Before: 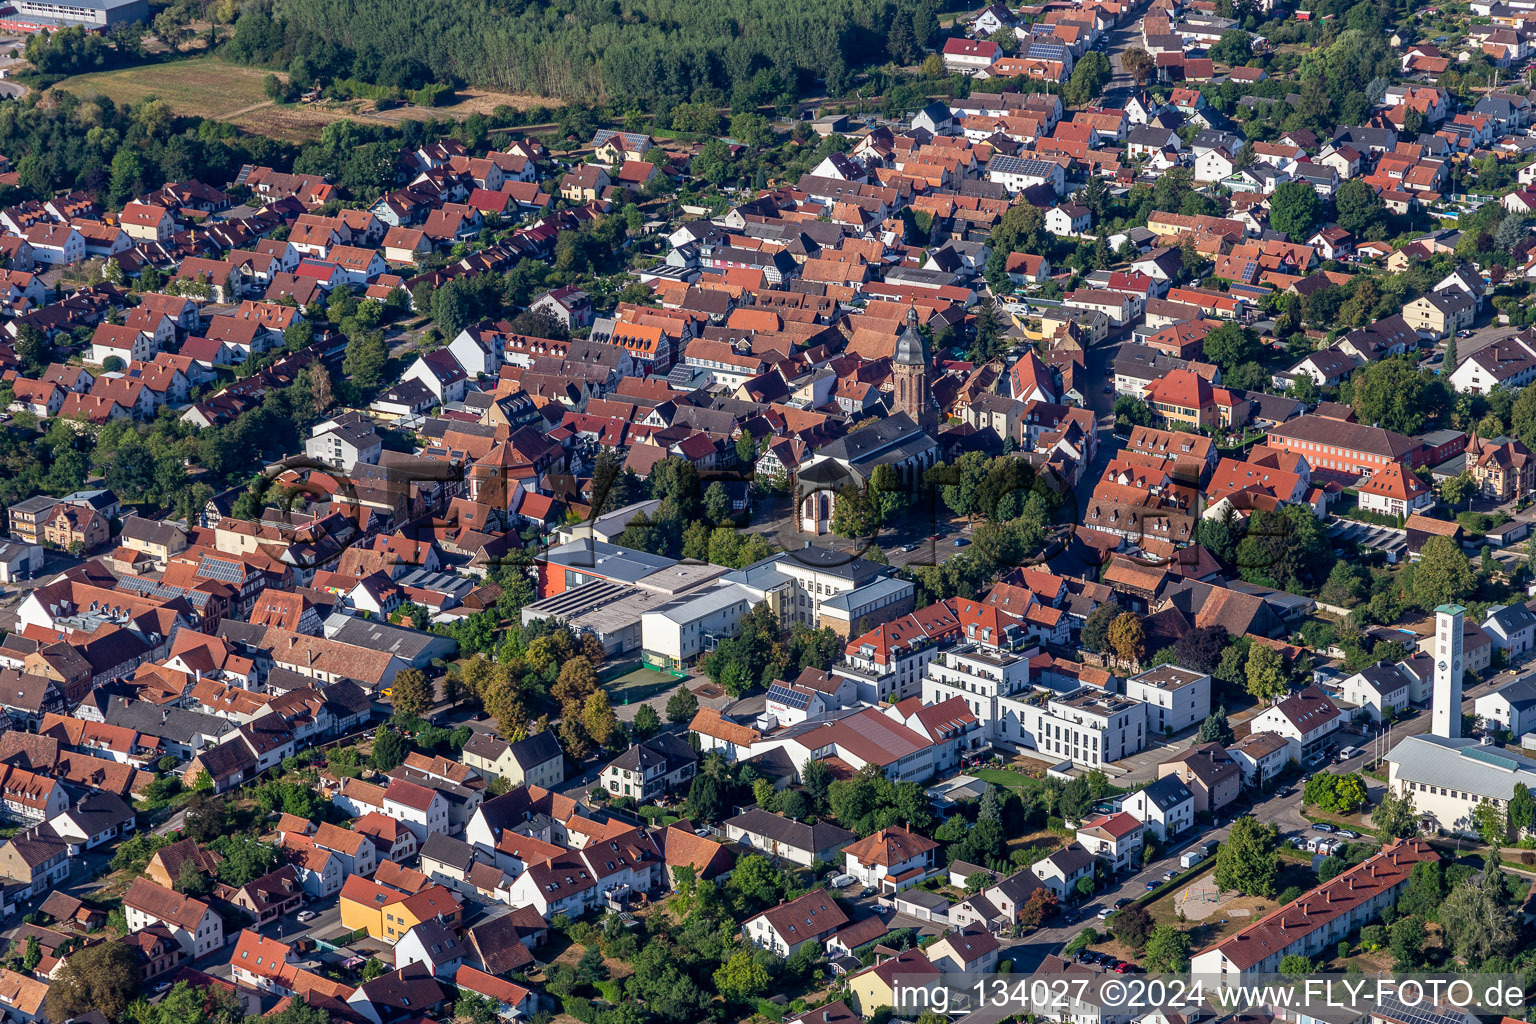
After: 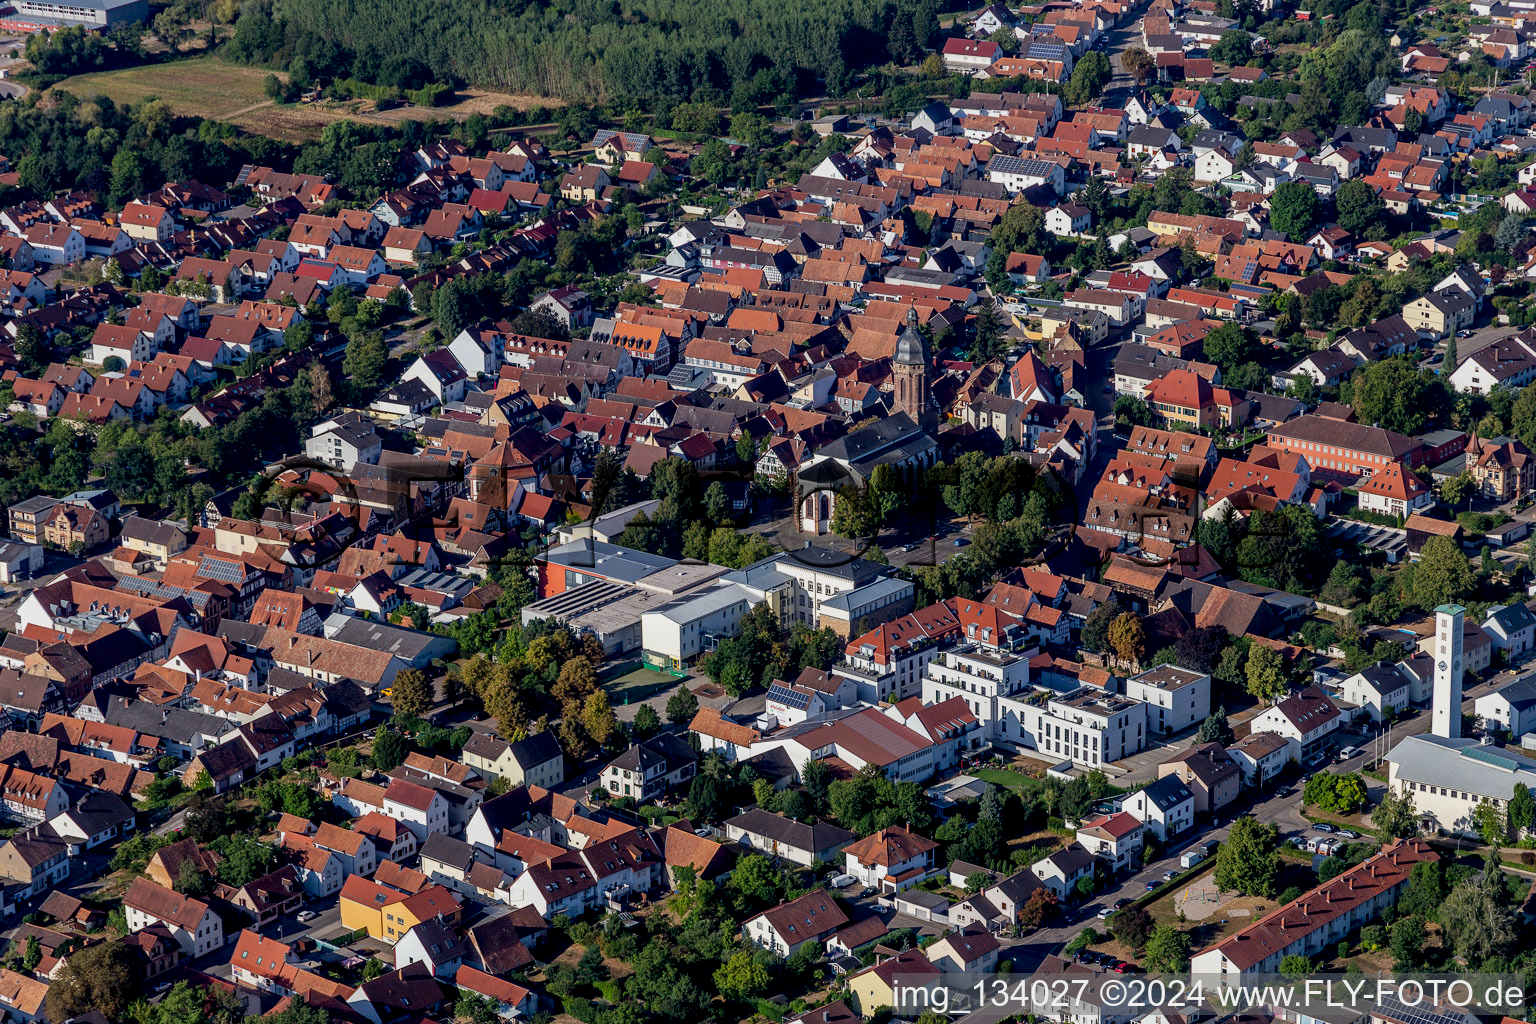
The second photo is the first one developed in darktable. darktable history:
exposure: black level correction 0.009, exposure -0.624 EV, compensate highlight preservation false
tone equalizer: -8 EV -0.392 EV, -7 EV -0.382 EV, -6 EV -0.326 EV, -5 EV -0.249 EV, -3 EV 0.252 EV, -2 EV 0.307 EV, -1 EV 0.413 EV, +0 EV 0.396 EV
